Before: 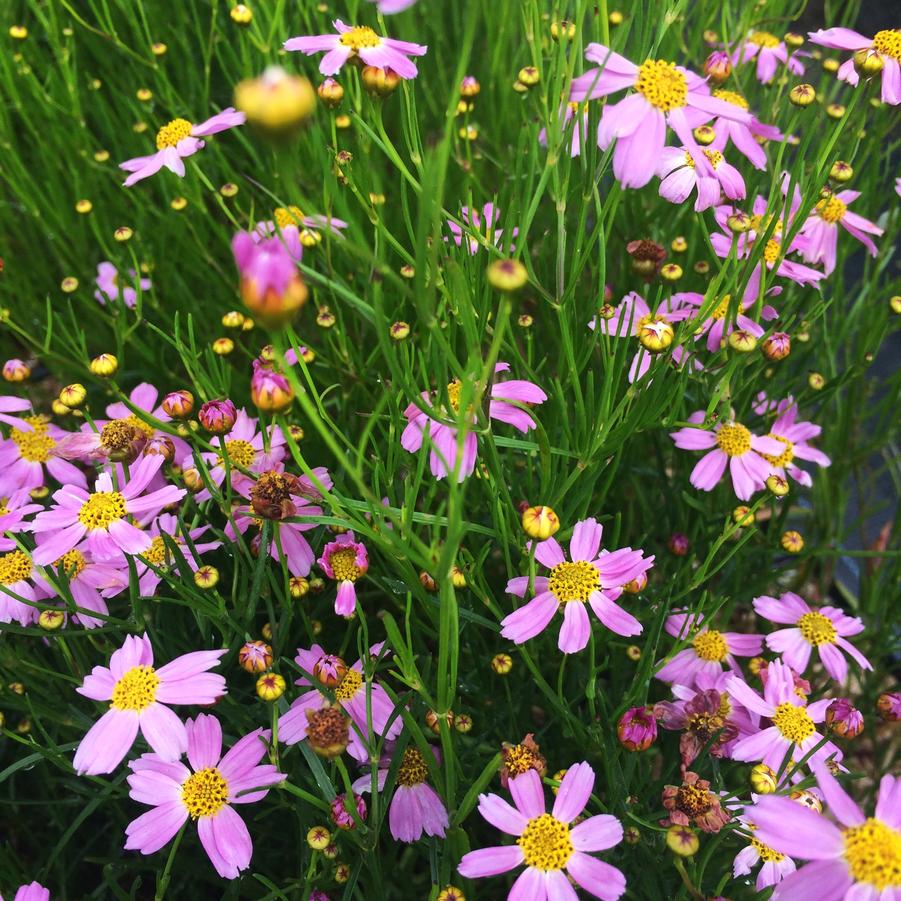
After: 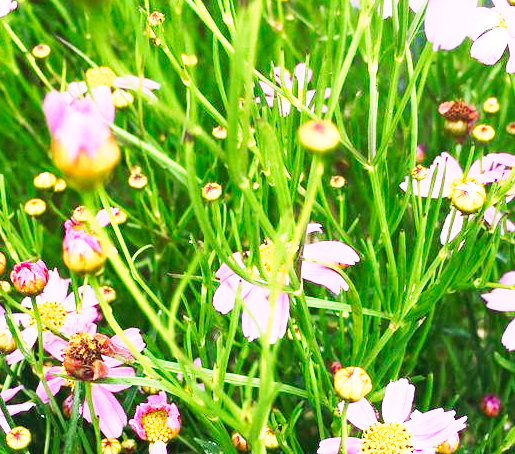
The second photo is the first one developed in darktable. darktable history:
exposure: exposure 0.376 EV, compensate highlight preservation false
crop: left 20.932%, top 15.471%, right 21.848%, bottom 34.081%
tone curve: curves: ch0 [(0, 0) (0.003, 0.004) (0.011, 0.016) (0.025, 0.035) (0.044, 0.062) (0.069, 0.097) (0.1, 0.143) (0.136, 0.205) (0.177, 0.276) (0.224, 0.36) (0.277, 0.461) (0.335, 0.584) (0.399, 0.686) (0.468, 0.783) (0.543, 0.868) (0.623, 0.927) (0.709, 0.96) (0.801, 0.974) (0.898, 0.986) (1, 1)], preserve colors none
